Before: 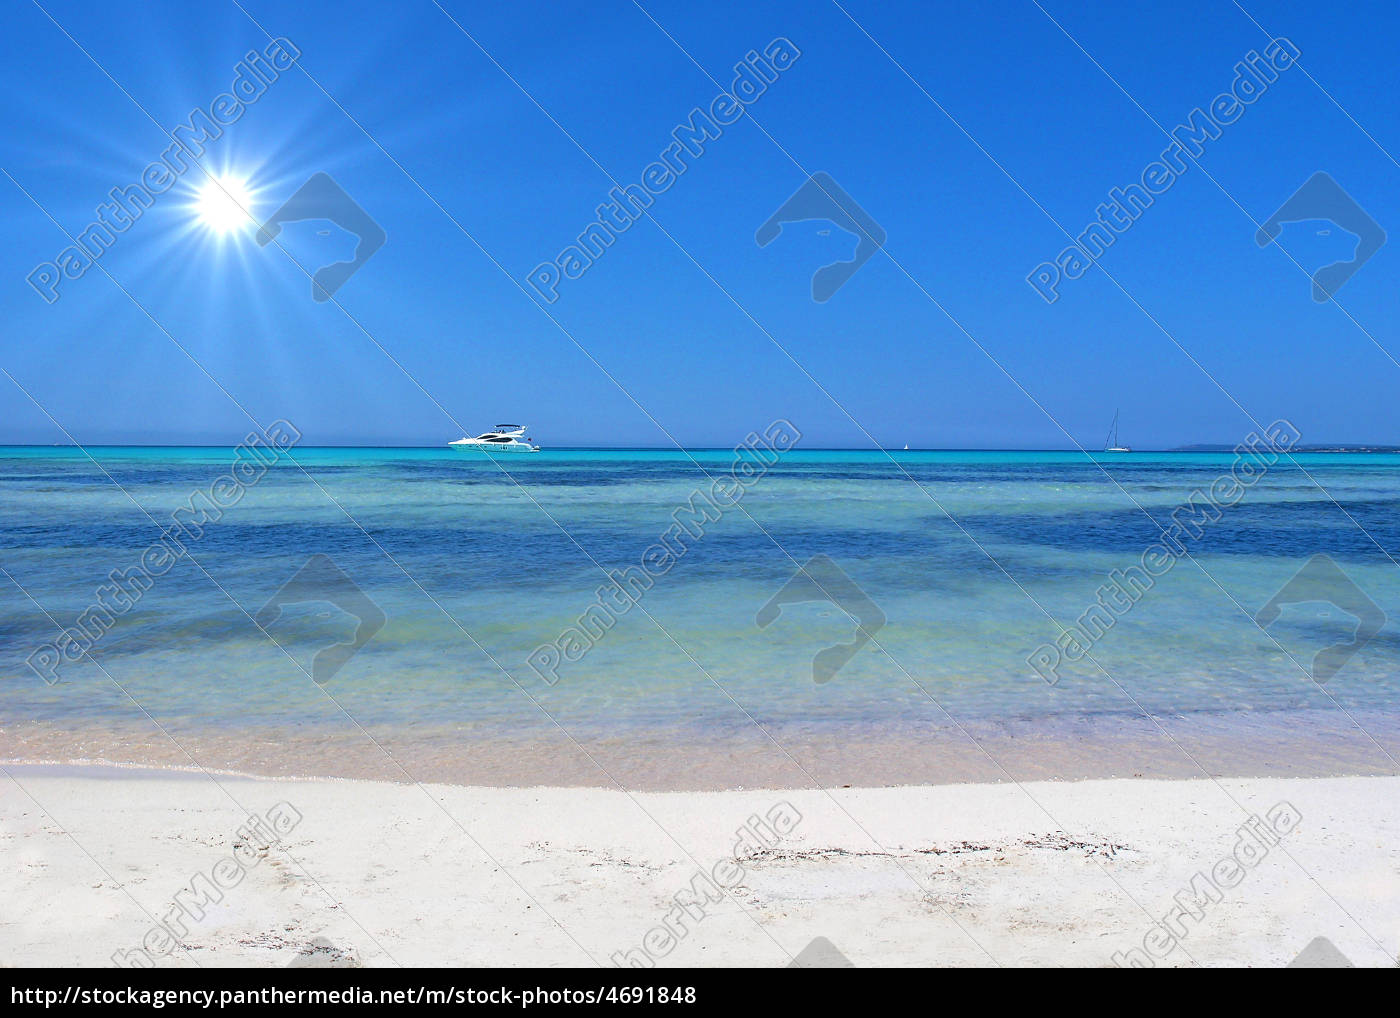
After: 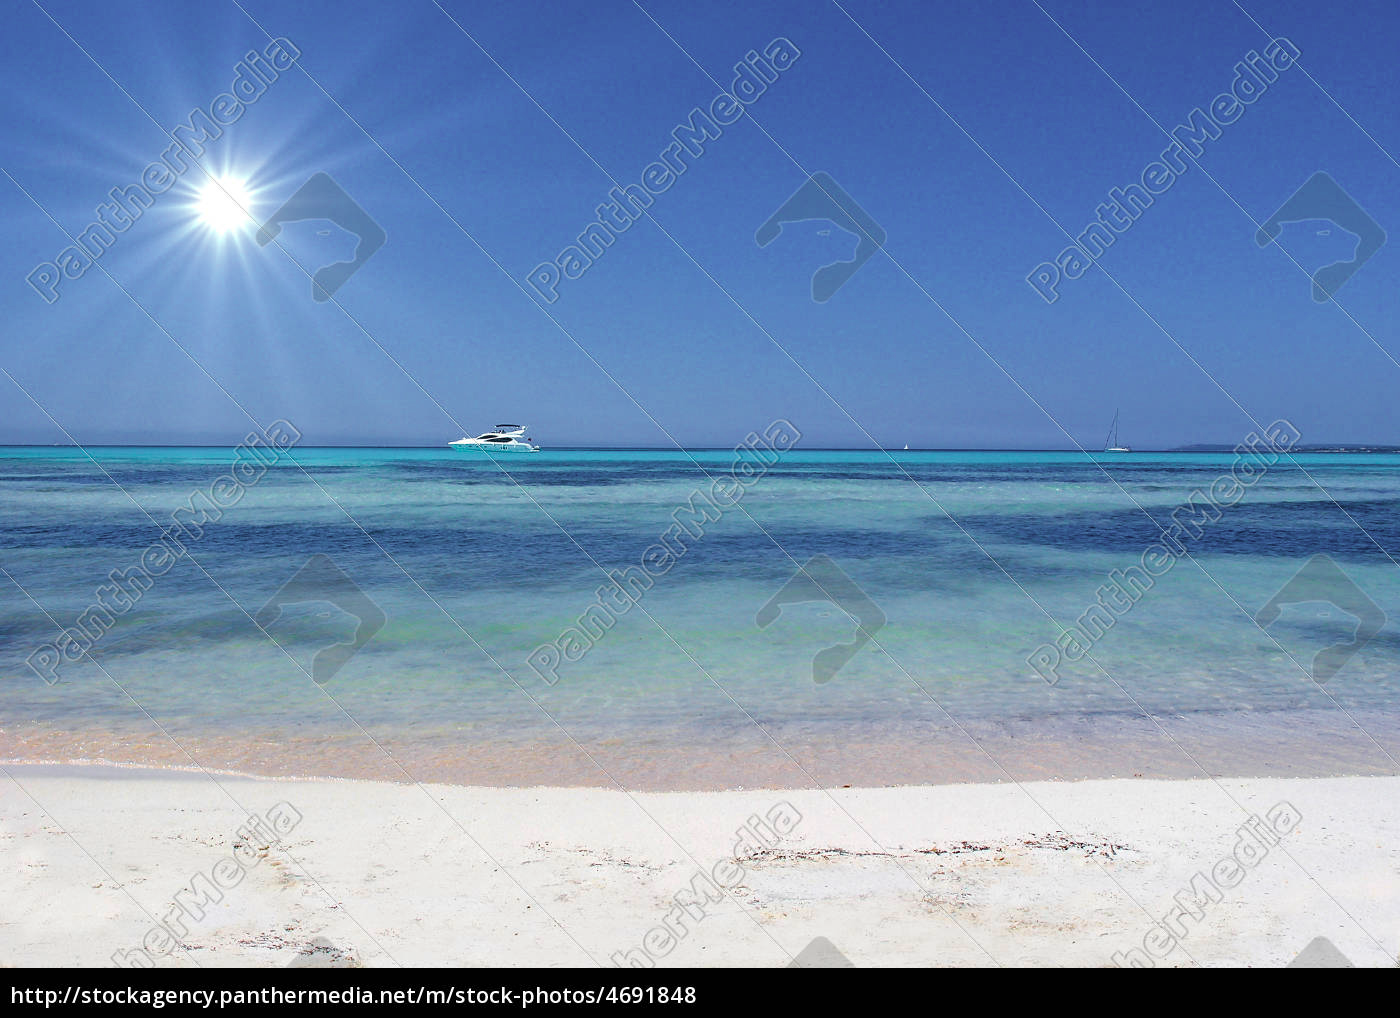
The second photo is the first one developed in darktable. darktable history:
color zones: curves: ch1 [(0.25, 0.61) (0.75, 0.248)]
color balance rgb: perceptual saturation grading › global saturation 39.619%, perceptual saturation grading › highlights -24.893%, perceptual saturation grading › mid-tones 34.692%, perceptual saturation grading › shadows 35.744%, global vibrance 20%
